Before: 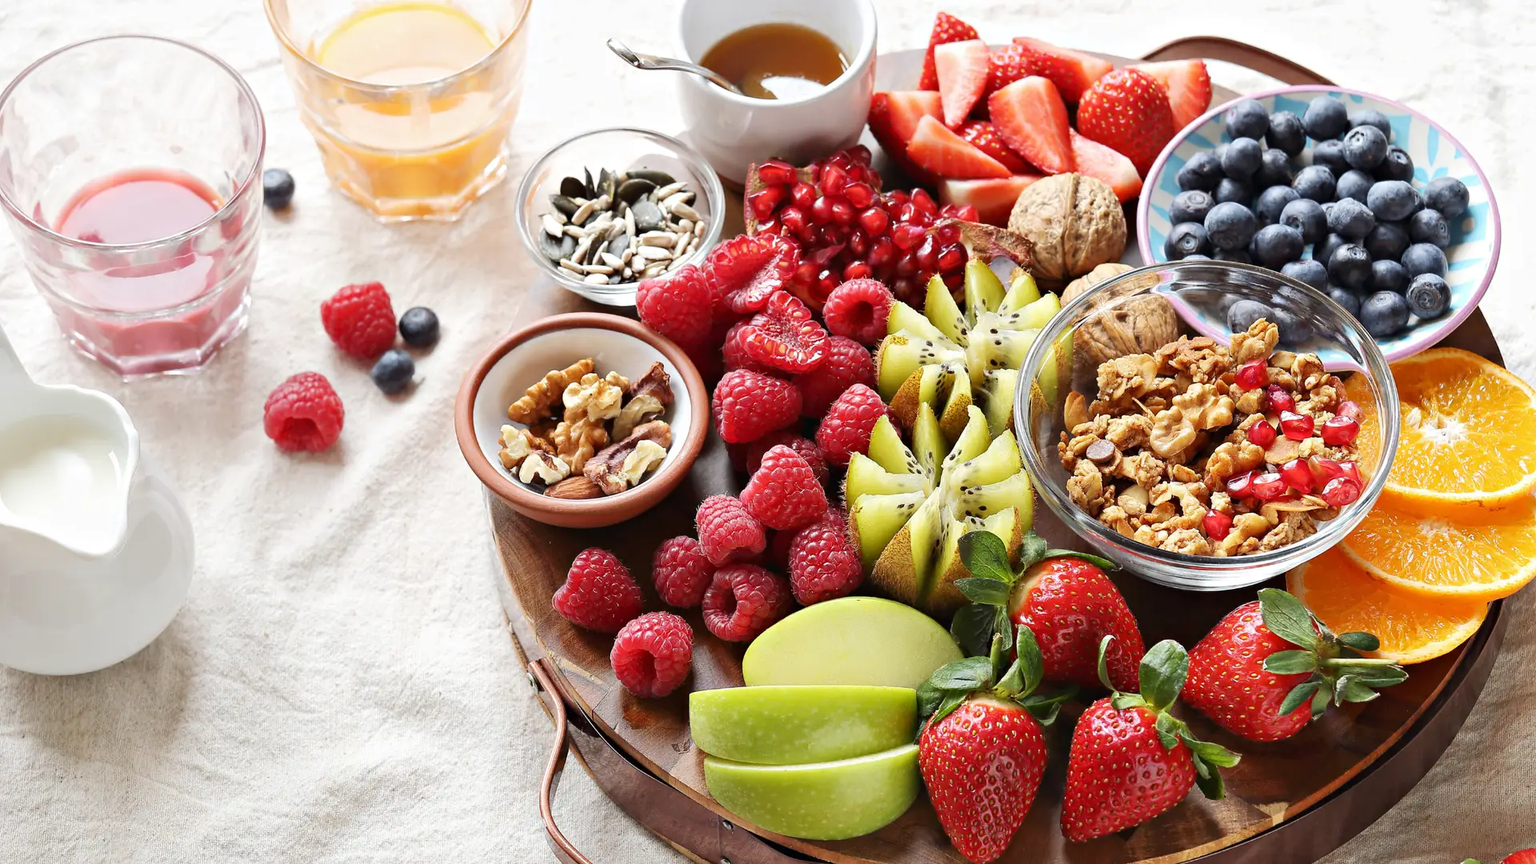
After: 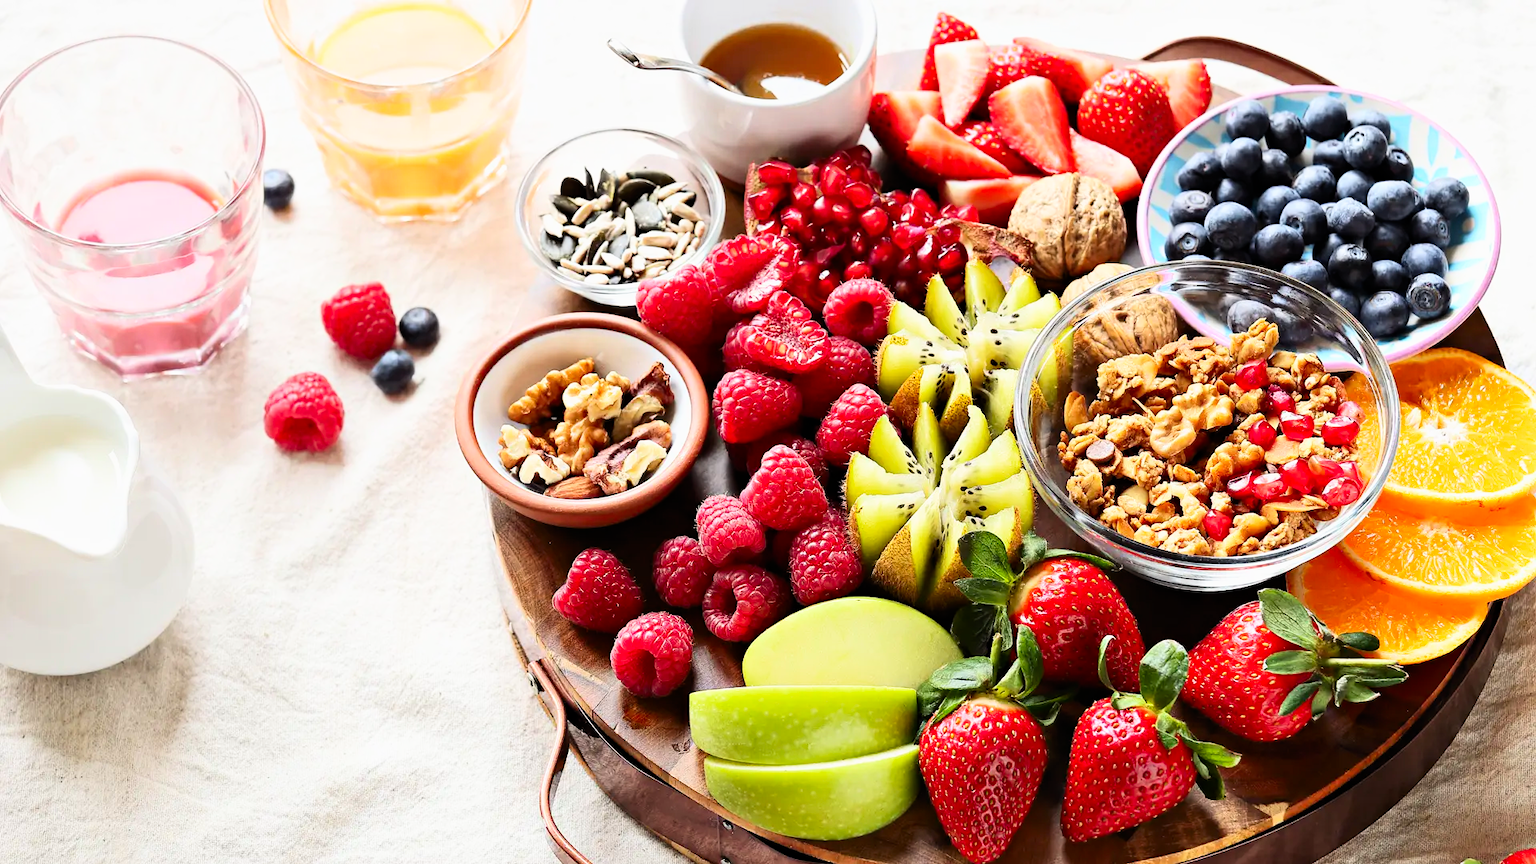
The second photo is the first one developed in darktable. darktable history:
bloom: size 3%, threshold 100%, strength 0%
filmic rgb: black relative exposure -12.8 EV, white relative exposure 2.8 EV, threshold 3 EV, target black luminance 0%, hardness 8.54, latitude 70.41%, contrast 1.133, shadows ↔ highlights balance -0.395%, color science v4 (2020), enable highlight reconstruction true
contrast brightness saturation: contrast 0.23, brightness 0.1, saturation 0.29
